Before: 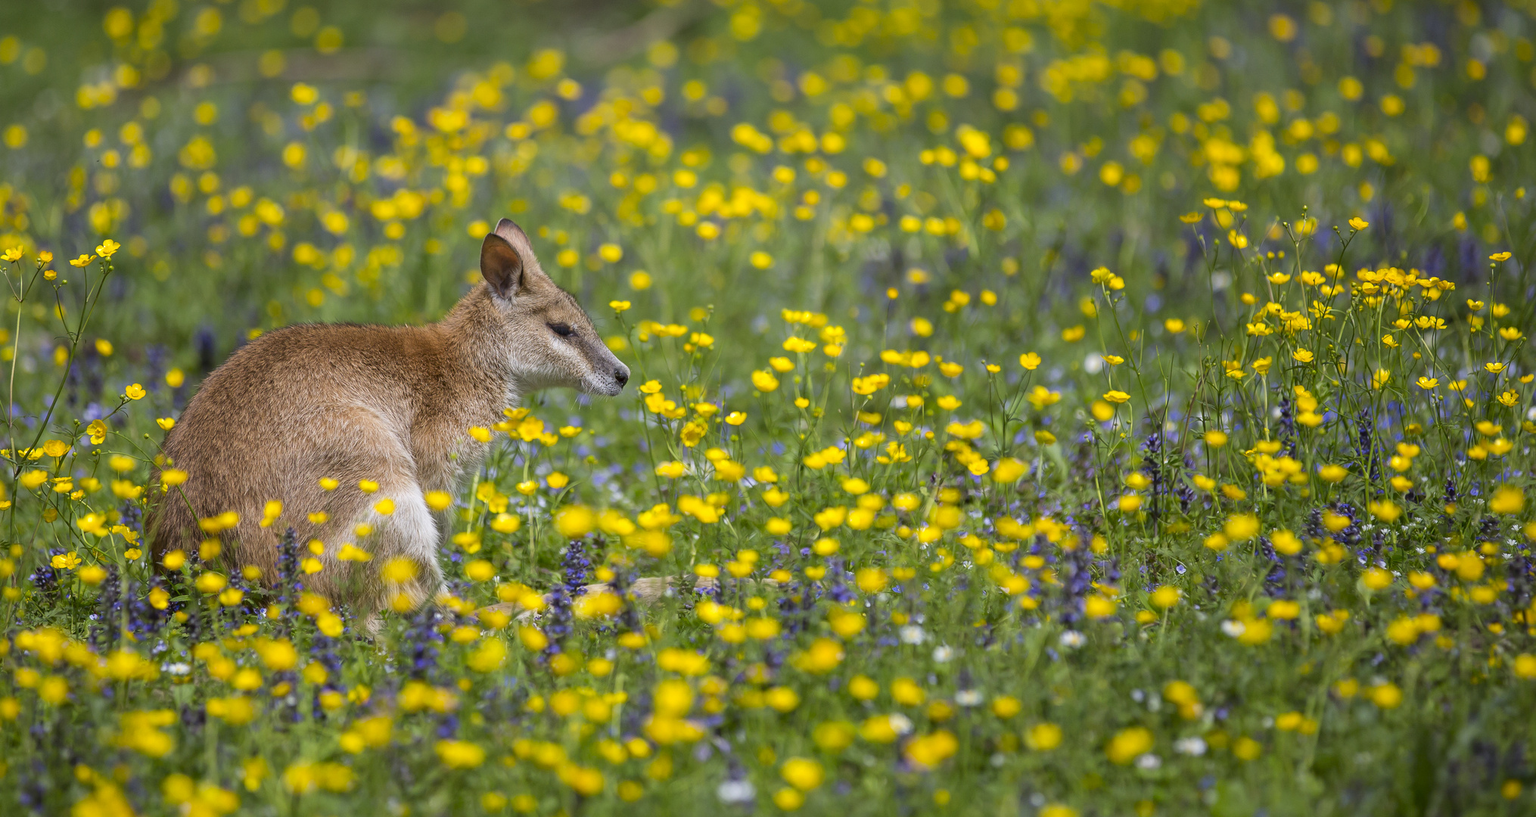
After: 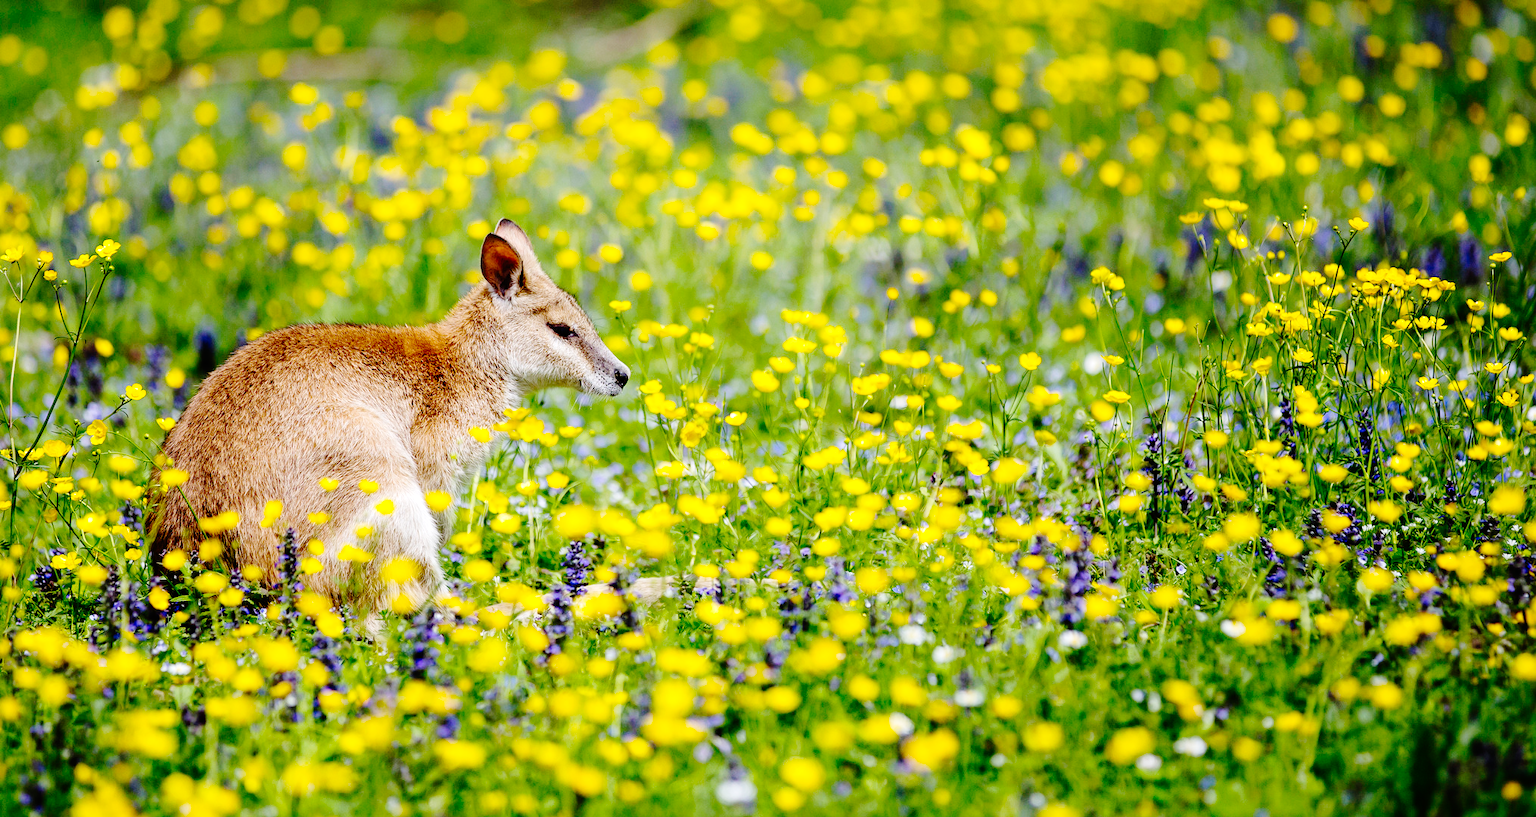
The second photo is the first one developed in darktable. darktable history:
base curve: curves: ch0 [(0, 0) (0.036, 0.01) (0.123, 0.254) (0.258, 0.504) (0.507, 0.748) (1, 1)], preserve colors none
tone equalizer: -8 EV -0.389 EV, -7 EV -0.367 EV, -6 EV -0.337 EV, -5 EV -0.254 EV, -3 EV 0.189 EV, -2 EV 0.328 EV, -1 EV 0.39 EV, +0 EV 0.391 EV, edges refinement/feathering 500, mask exposure compensation -1.57 EV, preserve details guided filter
